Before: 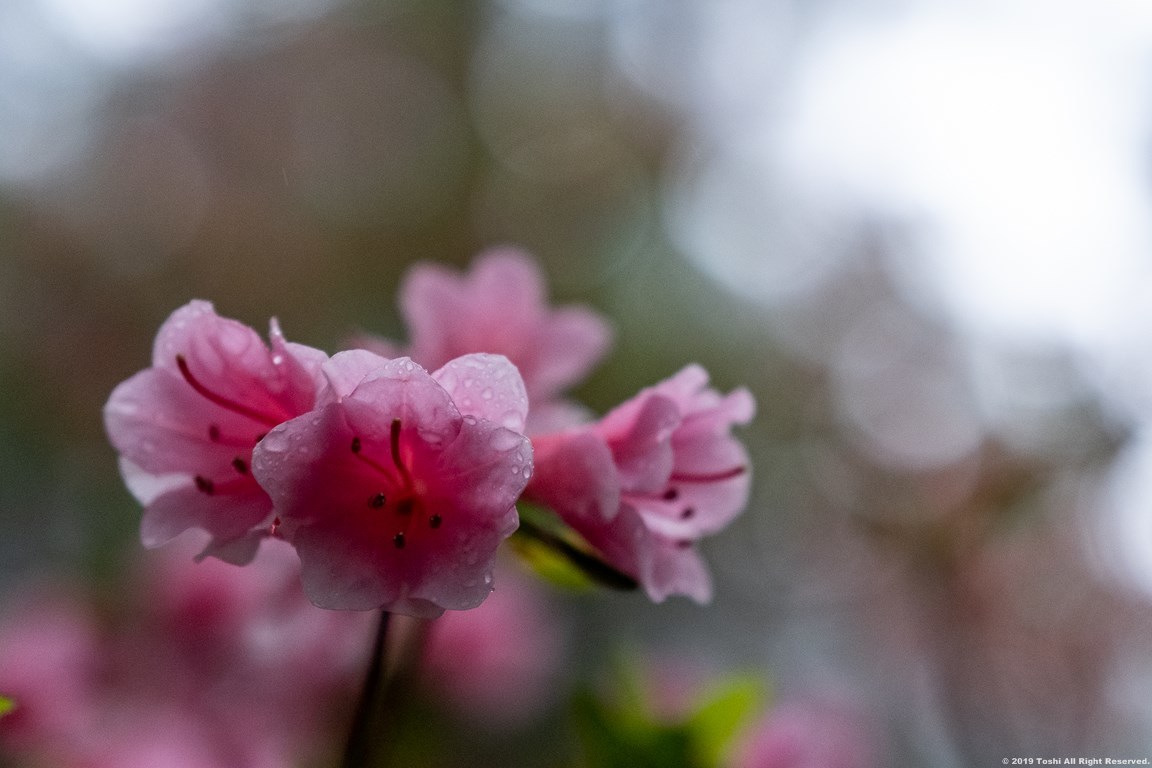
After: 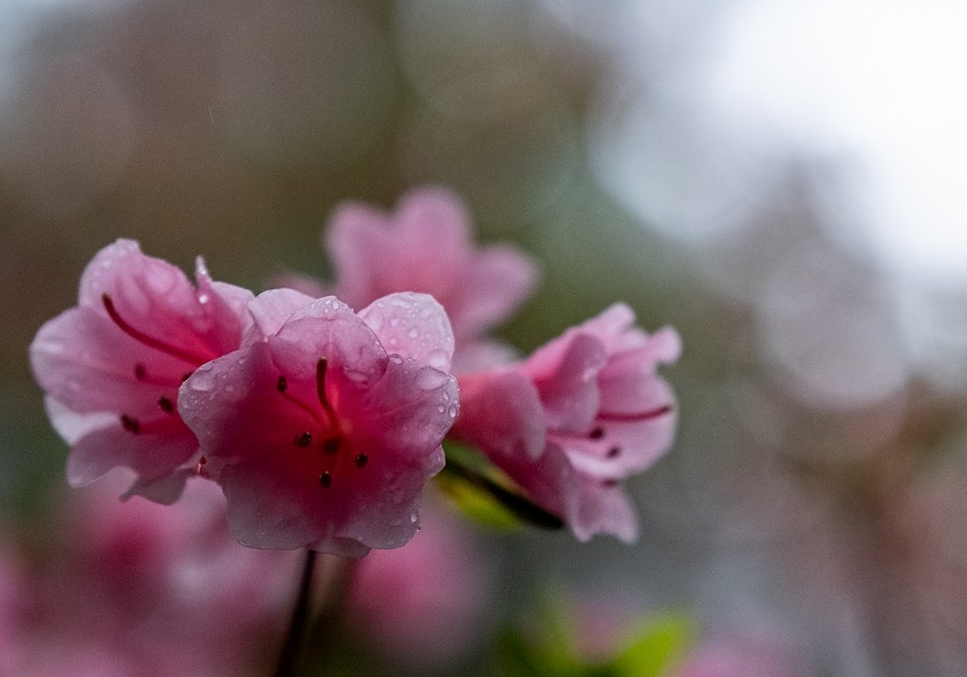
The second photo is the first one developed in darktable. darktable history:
exposure: compensate exposure bias true, compensate highlight preservation false
local contrast: detail 110%
crop: left 6.44%, top 8.072%, right 9.551%, bottom 3.679%
sharpen: amount 0.214
